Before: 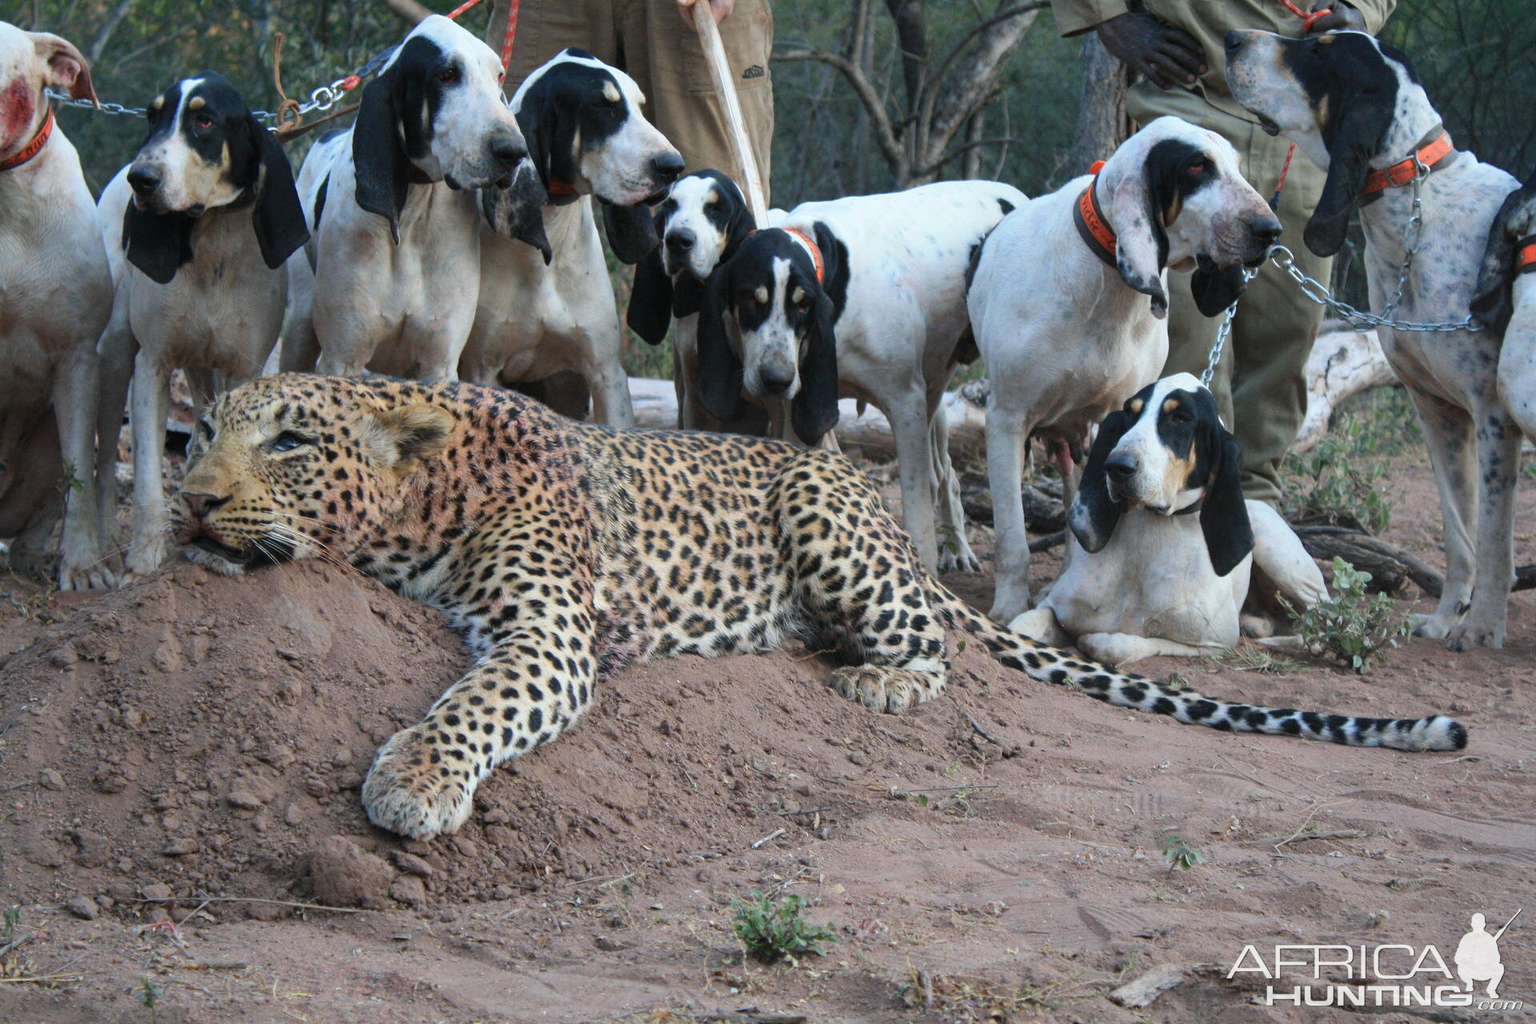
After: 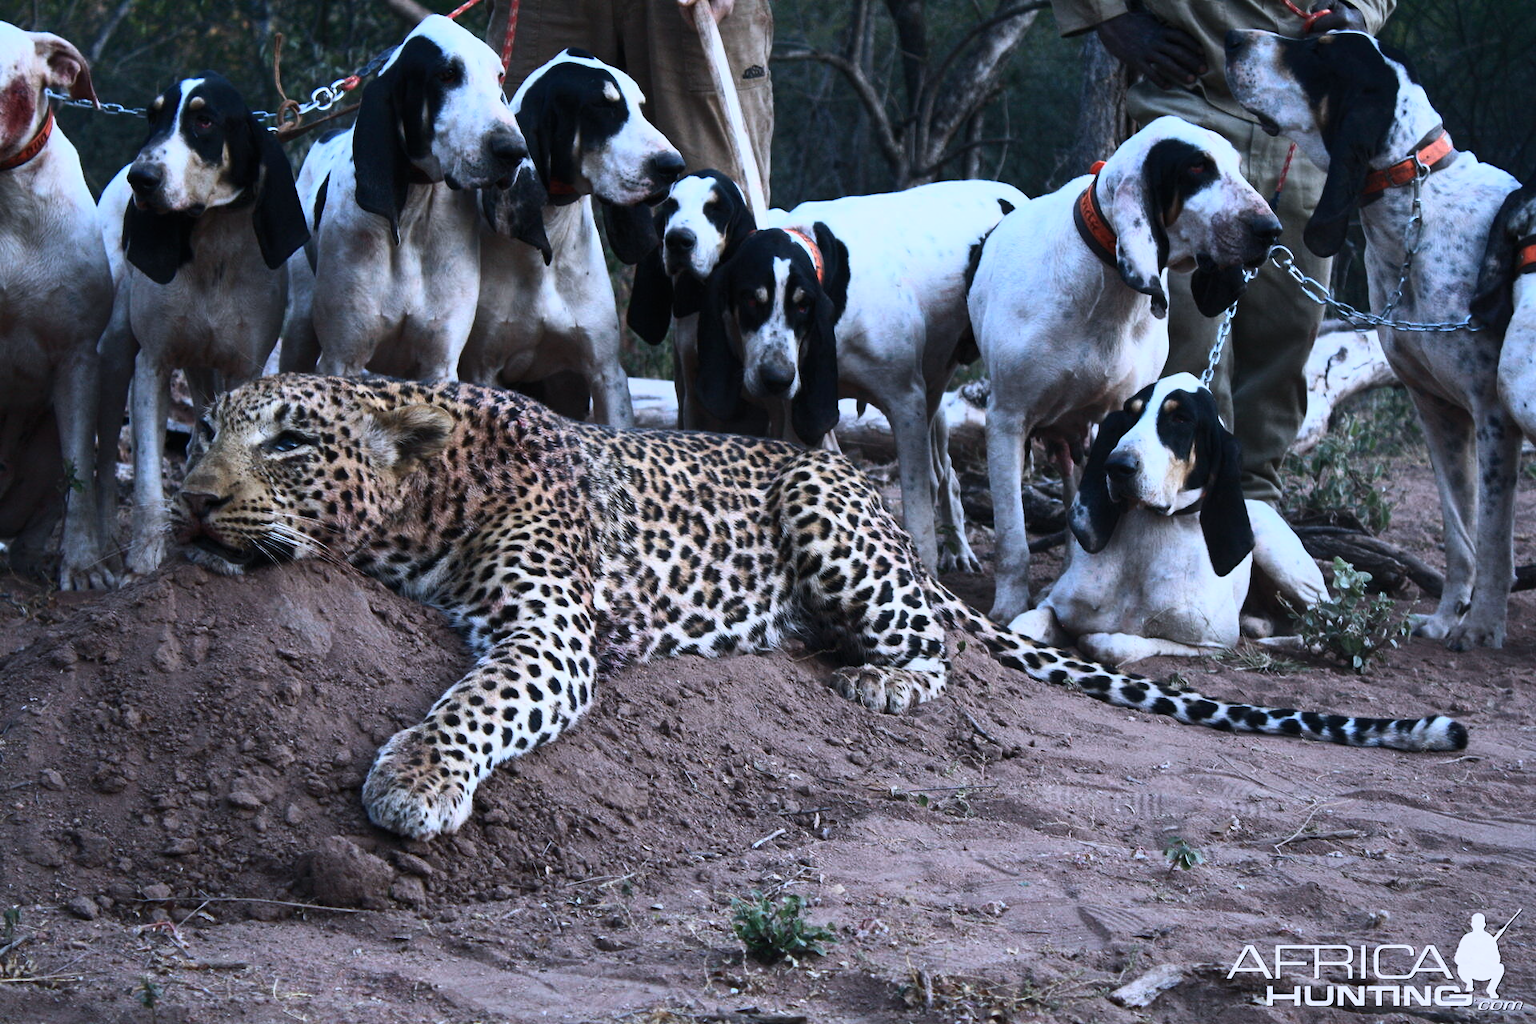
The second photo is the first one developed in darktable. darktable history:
color calibration: illuminant custom, x 0.373, y 0.388, temperature 4269.97 K
tone curve: curves: ch0 [(0, 0) (0.56, 0.467) (0.846, 0.934) (1, 1)]
